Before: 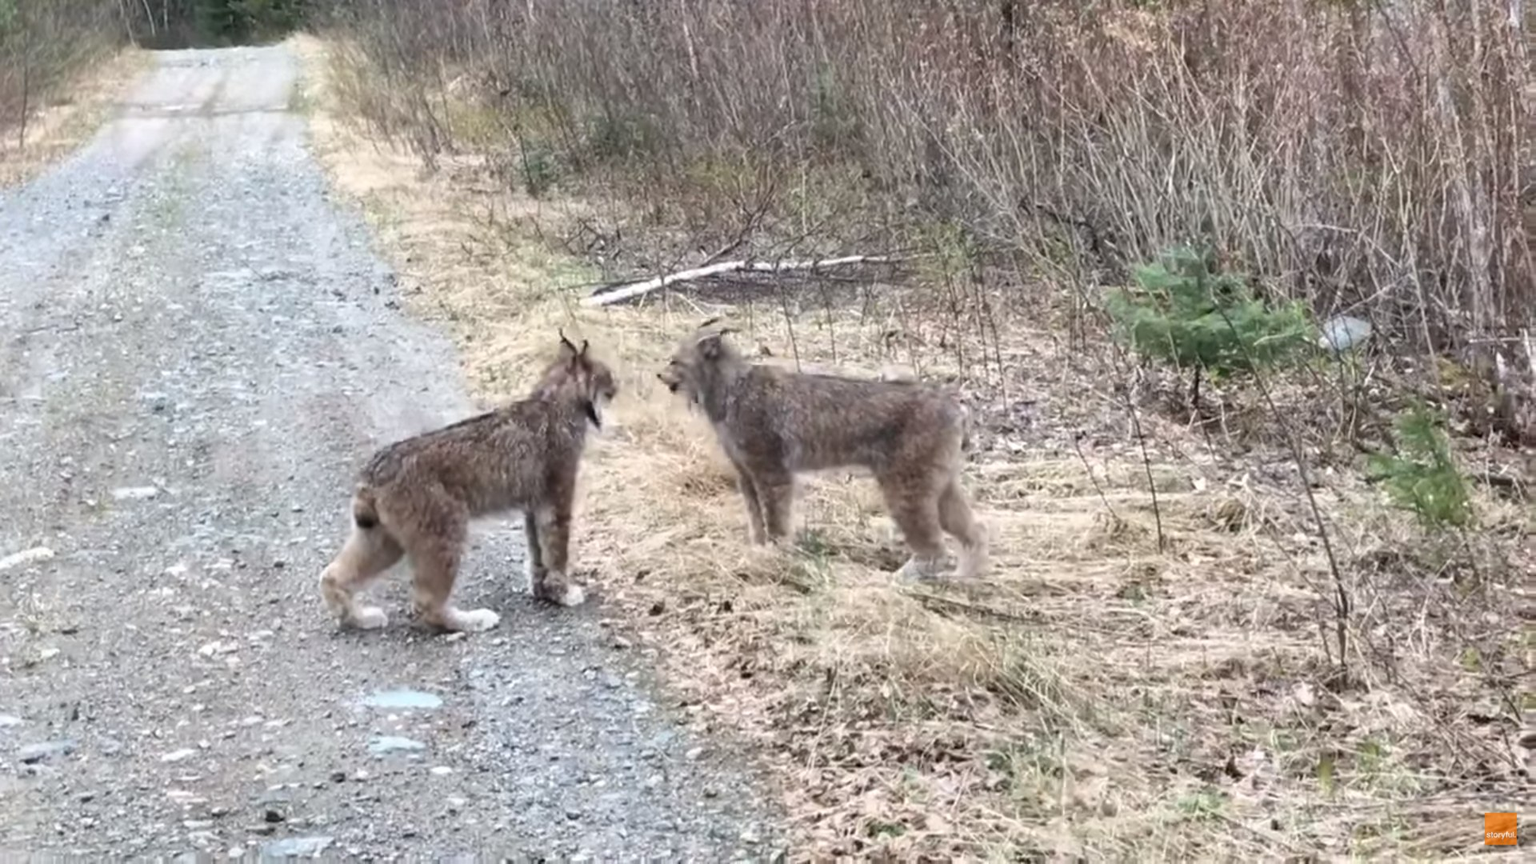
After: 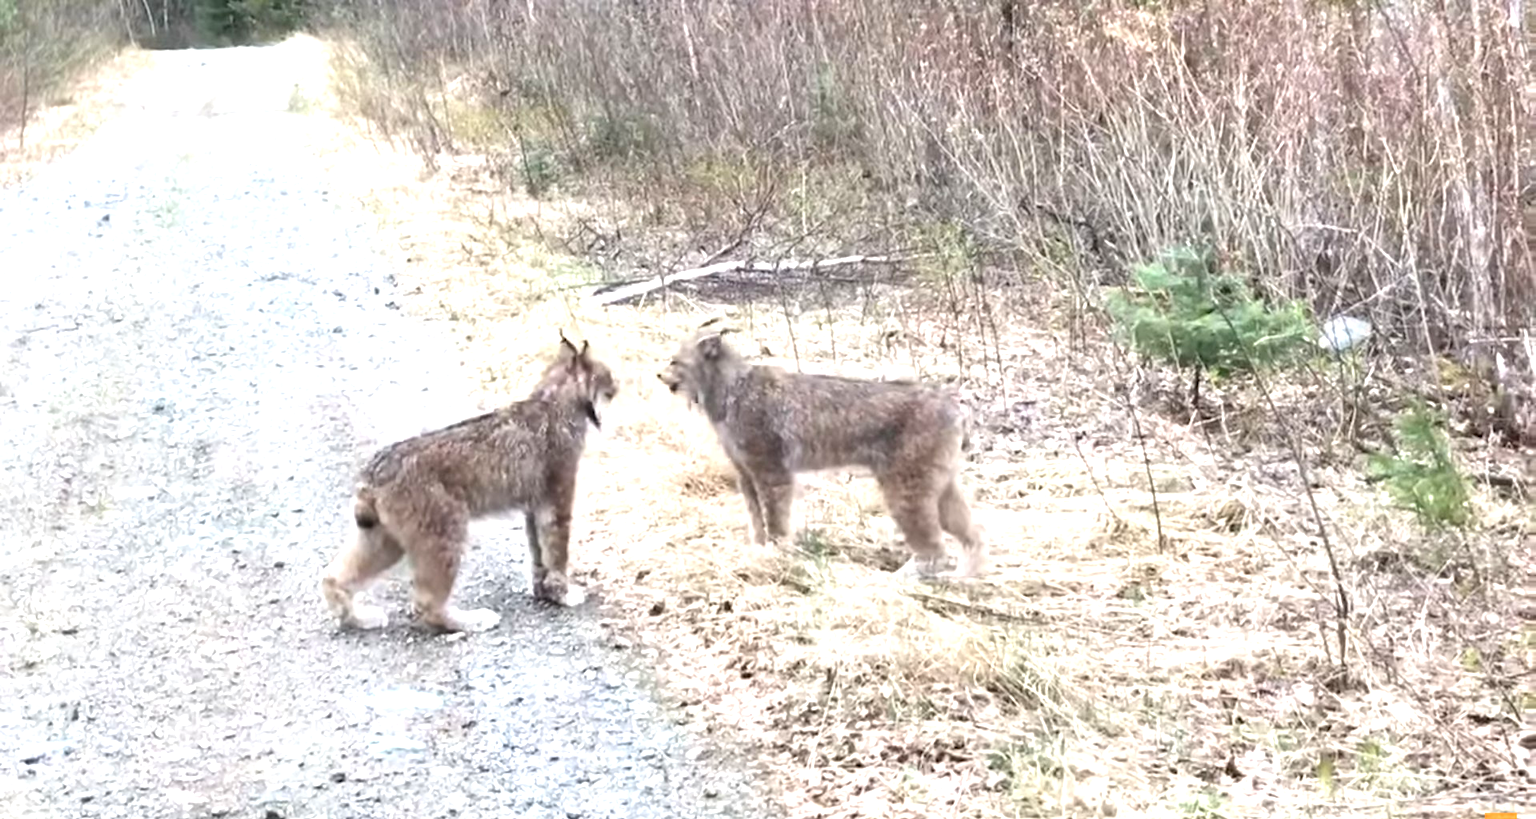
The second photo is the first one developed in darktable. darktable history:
exposure: black level correction 0, exposure 1 EV, compensate exposure bias true, compensate highlight preservation false
crop and rotate: top 0%, bottom 5.097%
